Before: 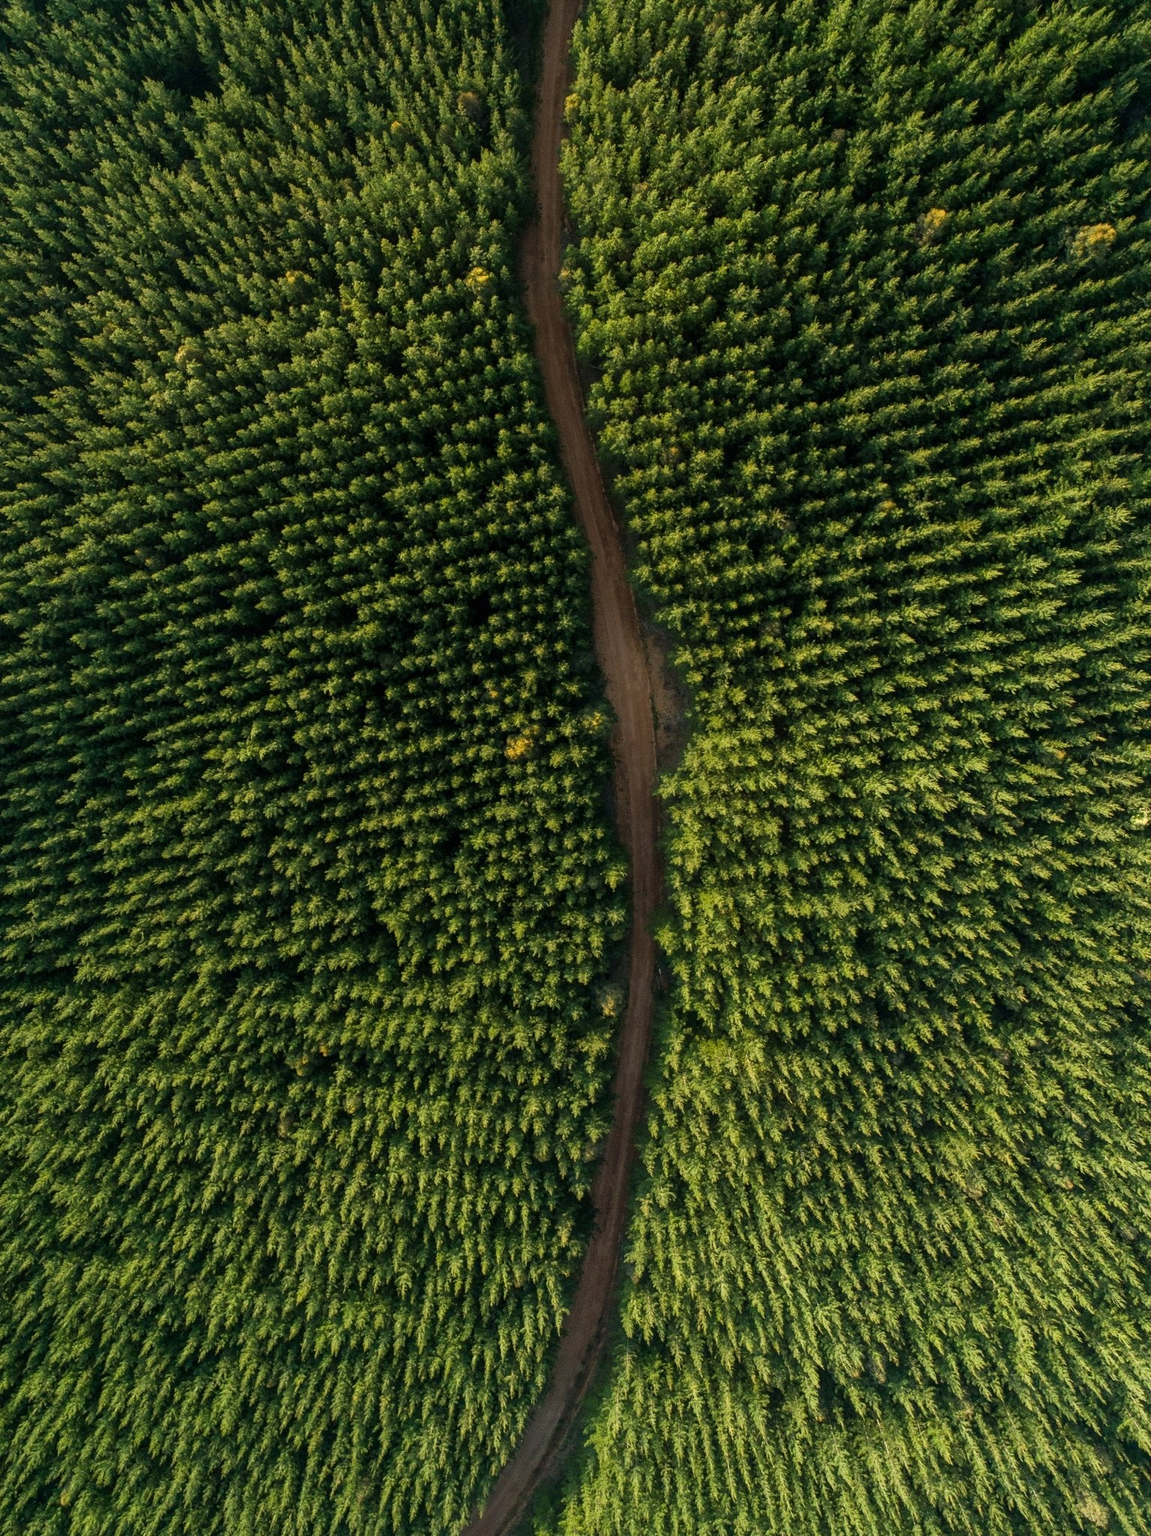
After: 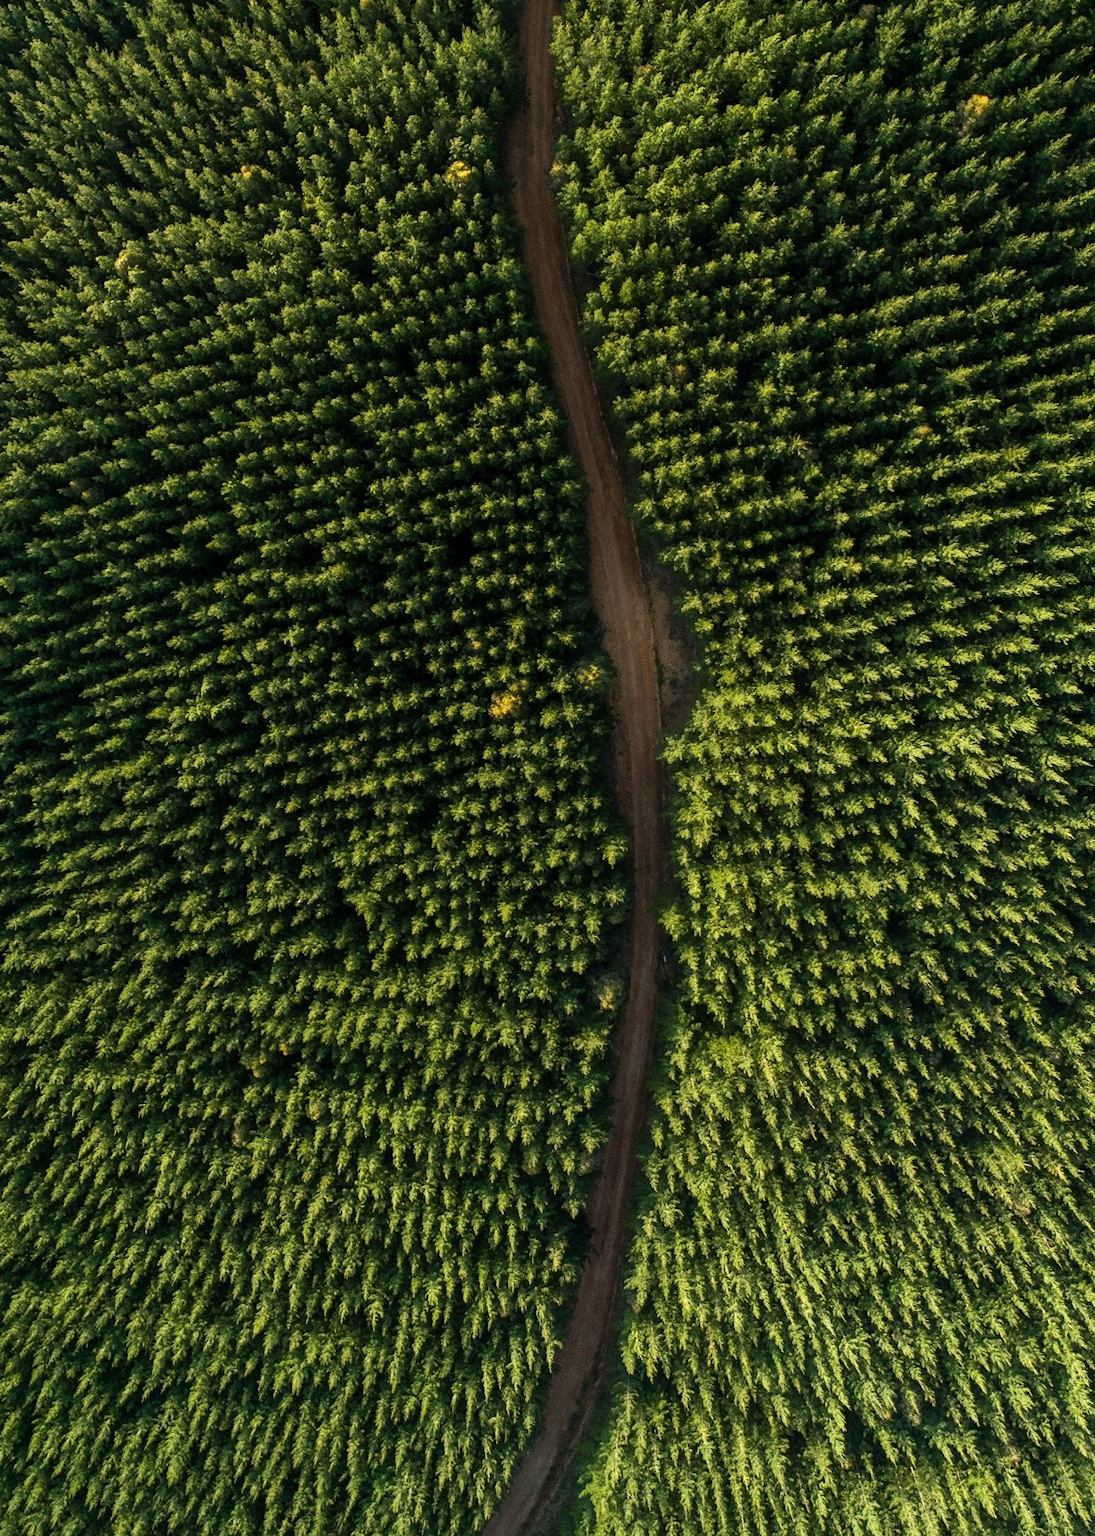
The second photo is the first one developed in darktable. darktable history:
tone equalizer: -8 EV -0.417 EV, -7 EV -0.389 EV, -6 EV -0.333 EV, -5 EV -0.222 EV, -3 EV 0.222 EV, -2 EV 0.333 EV, -1 EV 0.389 EV, +0 EV 0.417 EV, edges refinement/feathering 500, mask exposure compensation -1.57 EV, preserve details no
crop: left 6.446%, top 8.188%, right 9.538%, bottom 3.548%
